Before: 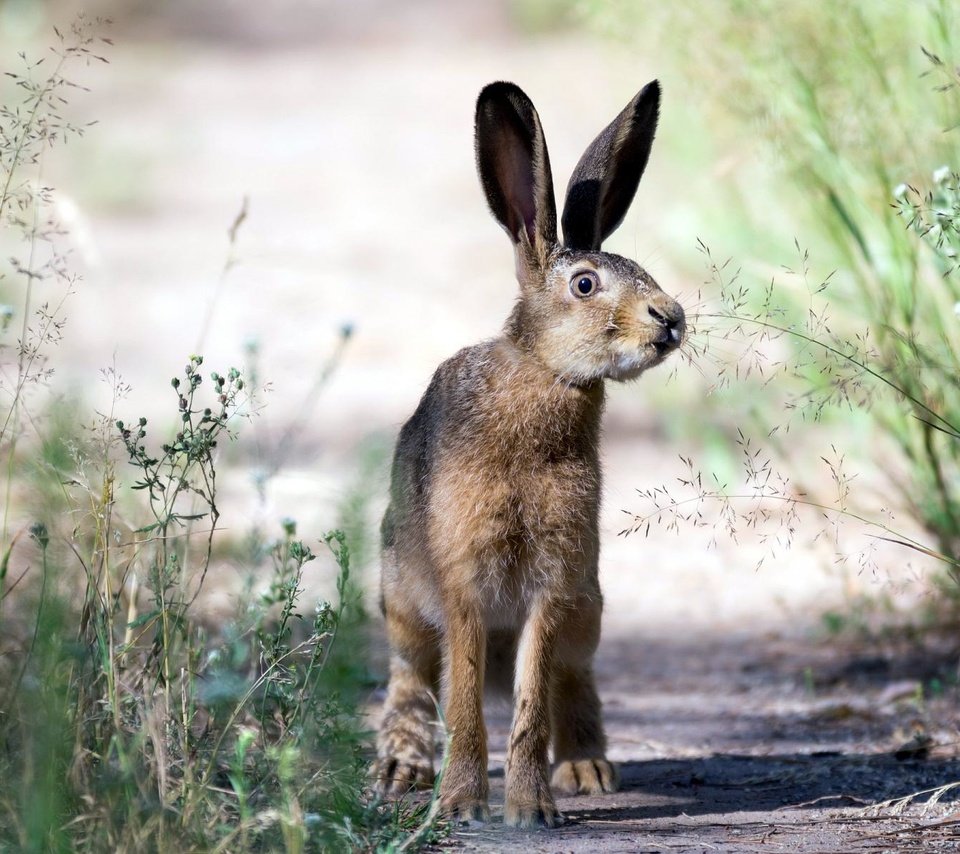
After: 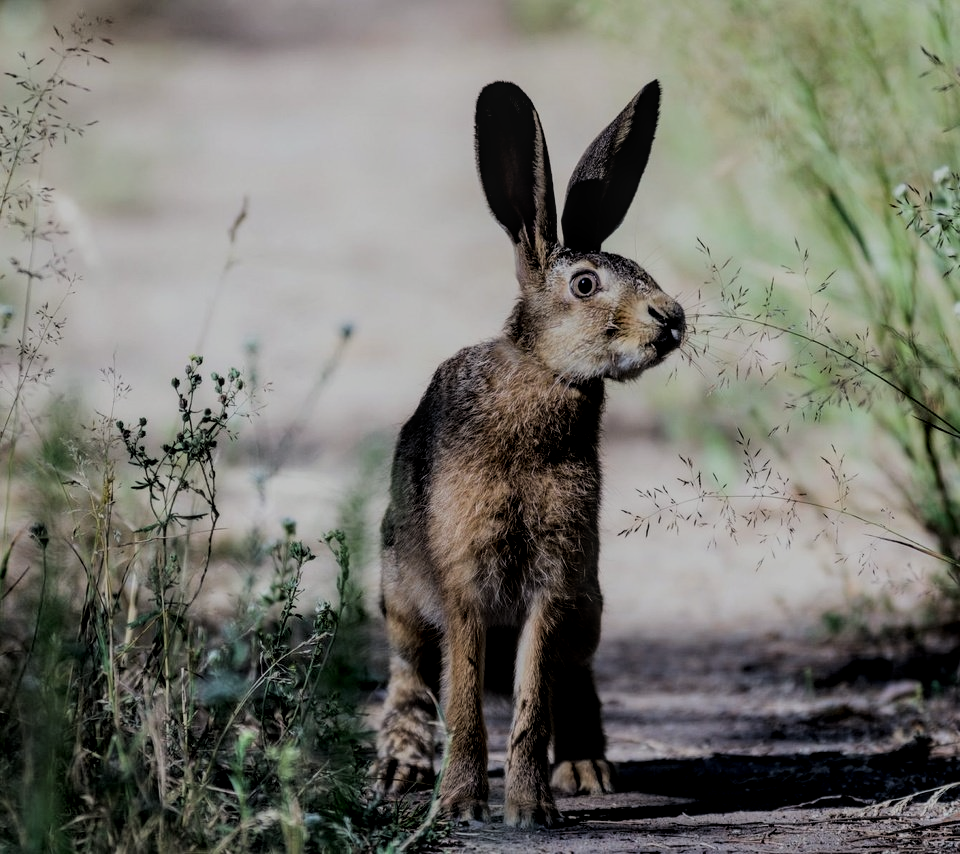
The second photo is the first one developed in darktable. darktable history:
shadows and highlights: shadows 20.55, highlights -20.99, soften with gaussian
exposure: exposure -1 EV, compensate highlight preservation false
filmic rgb: black relative exposure -5 EV, hardness 2.88, contrast 1.3, highlights saturation mix -30%
local contrast: on, module defaults
